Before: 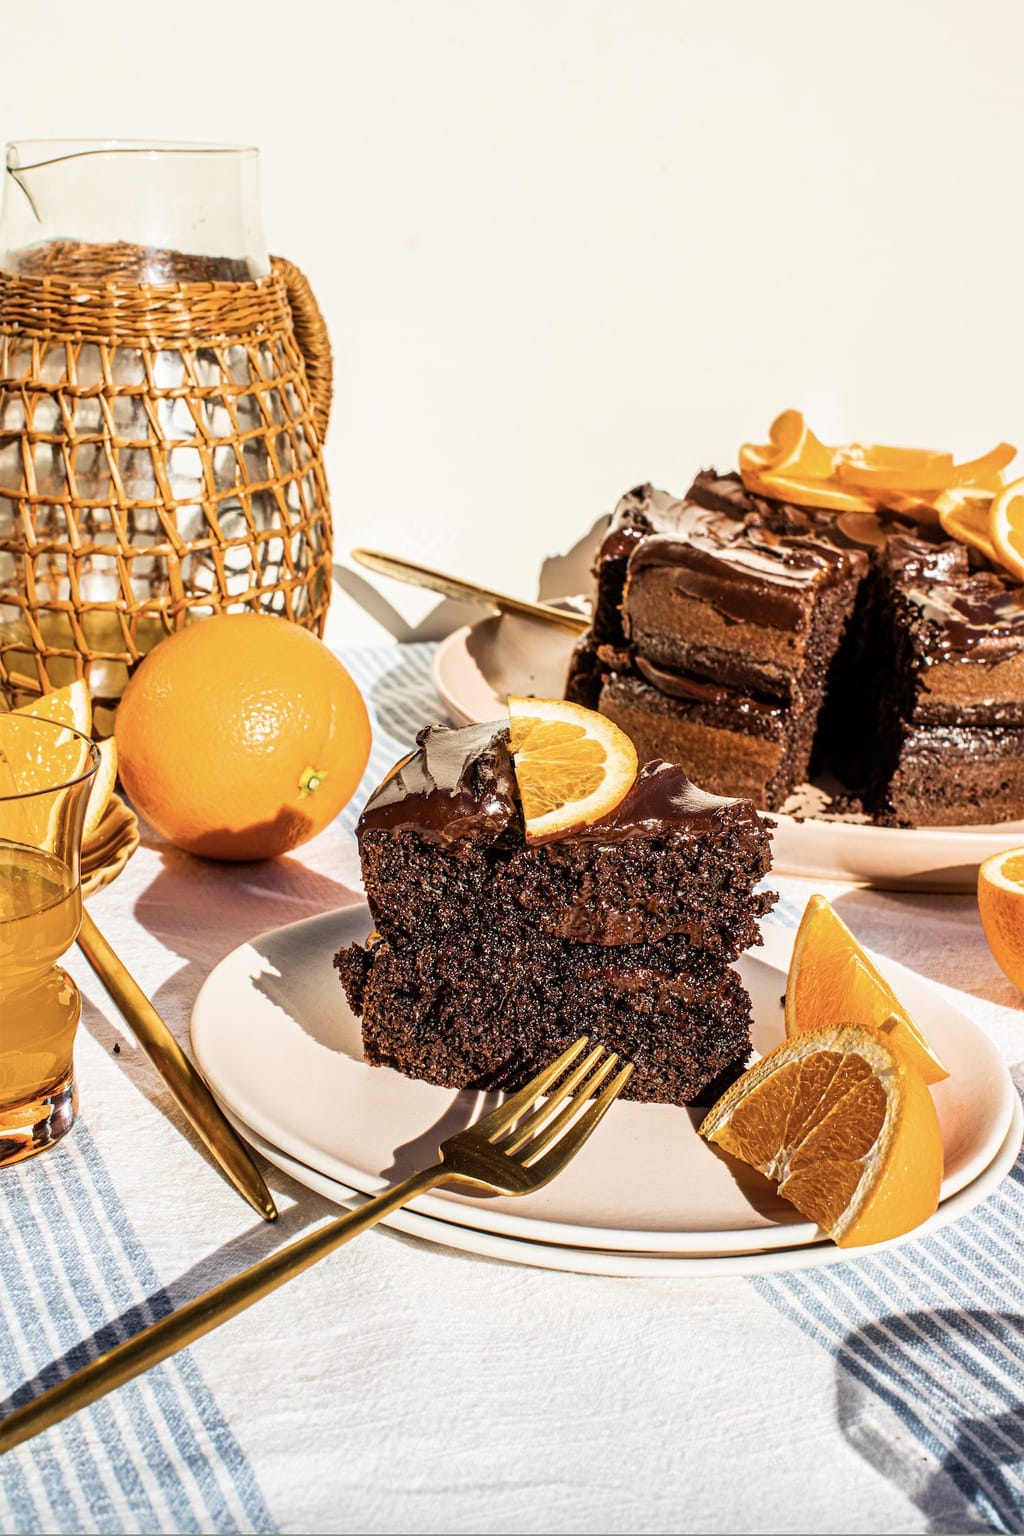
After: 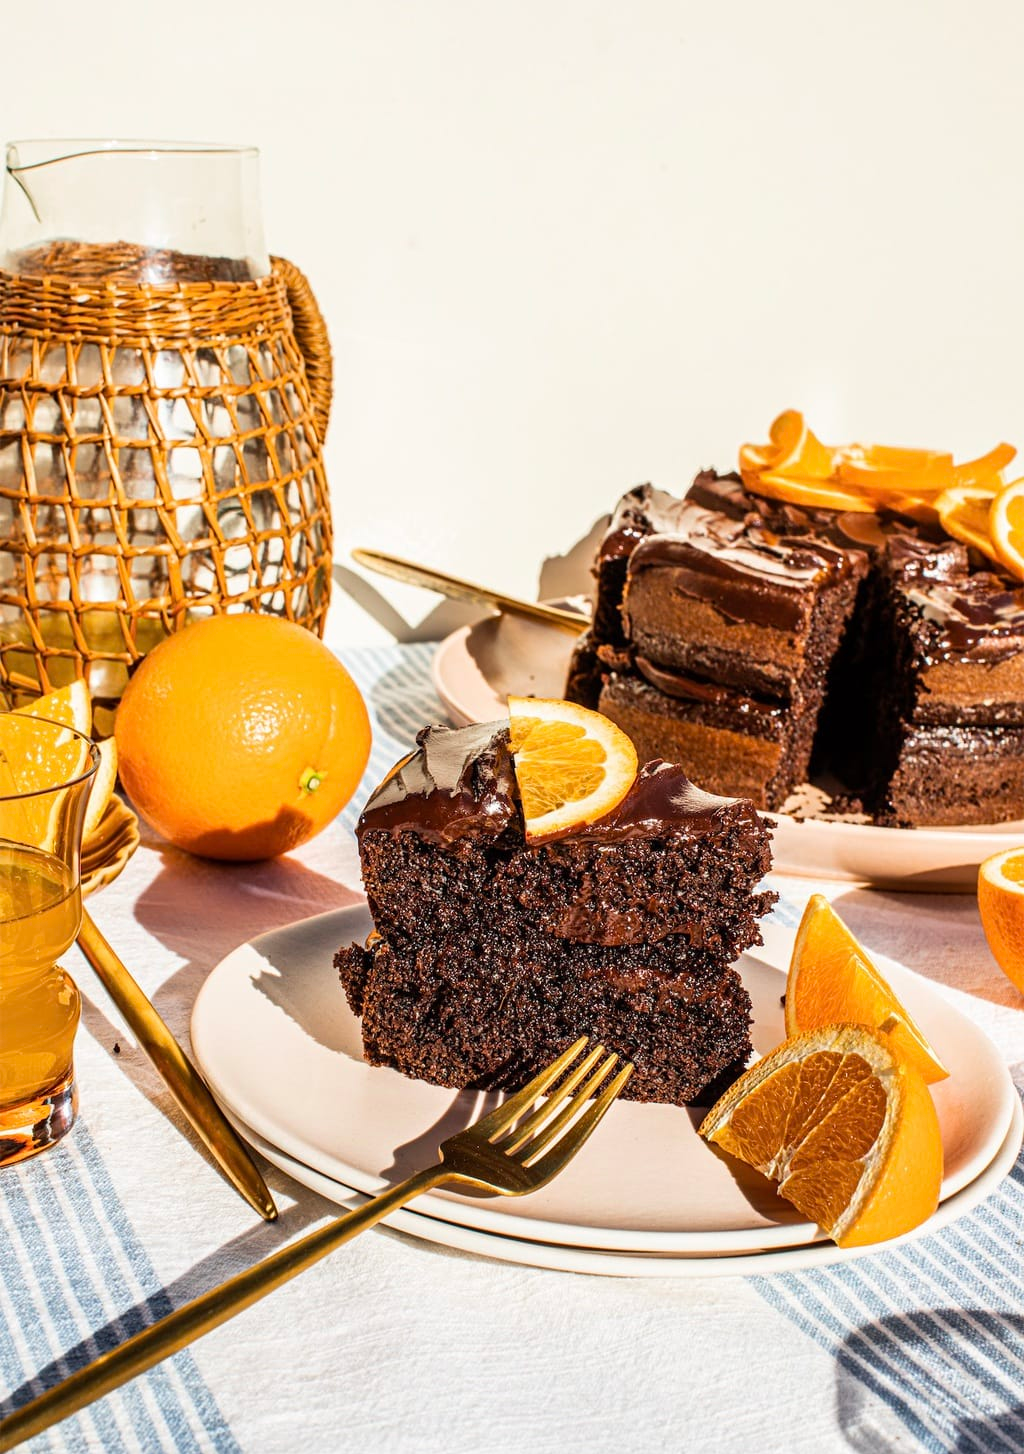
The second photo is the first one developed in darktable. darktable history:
crop and rotate: top 0.011%, bottom 5.299%
